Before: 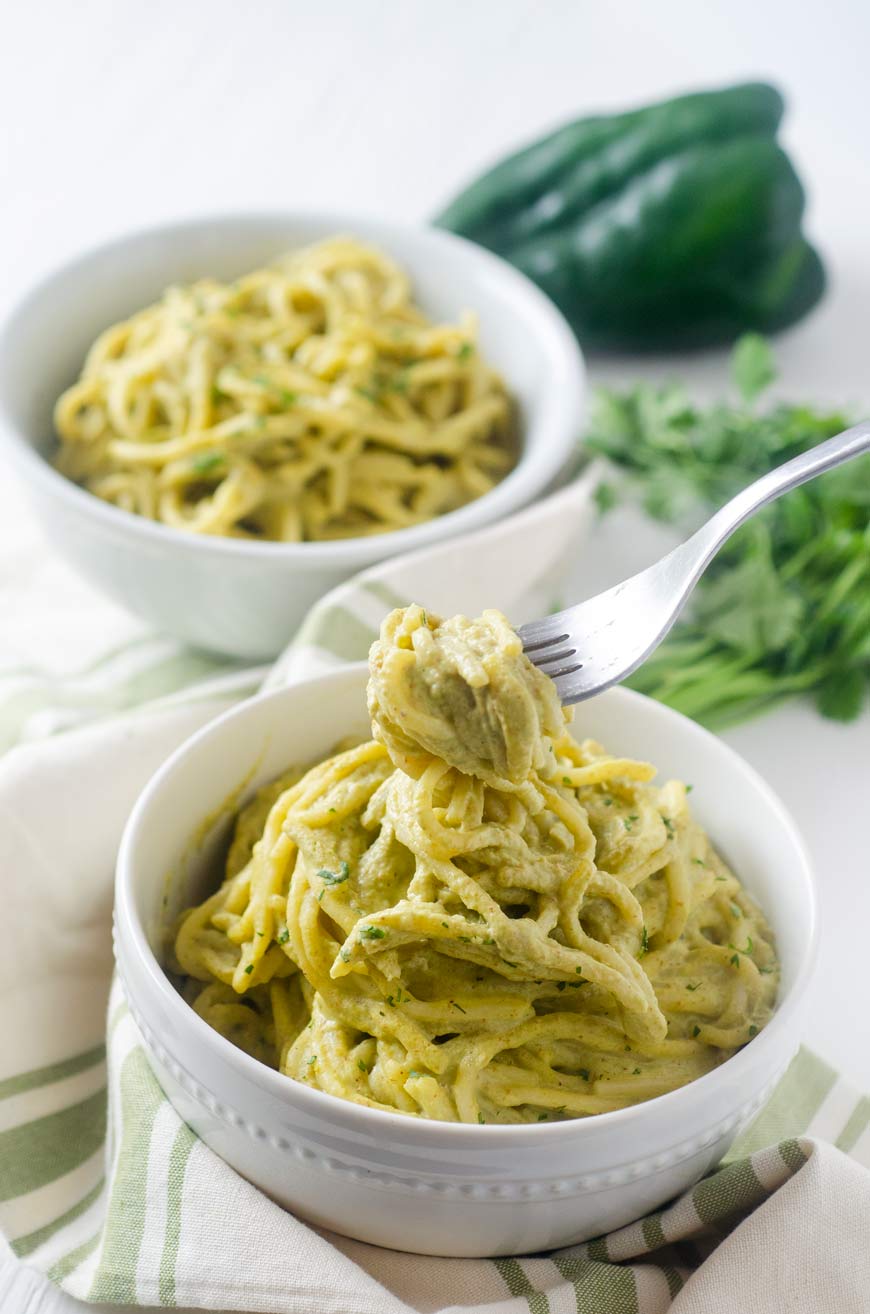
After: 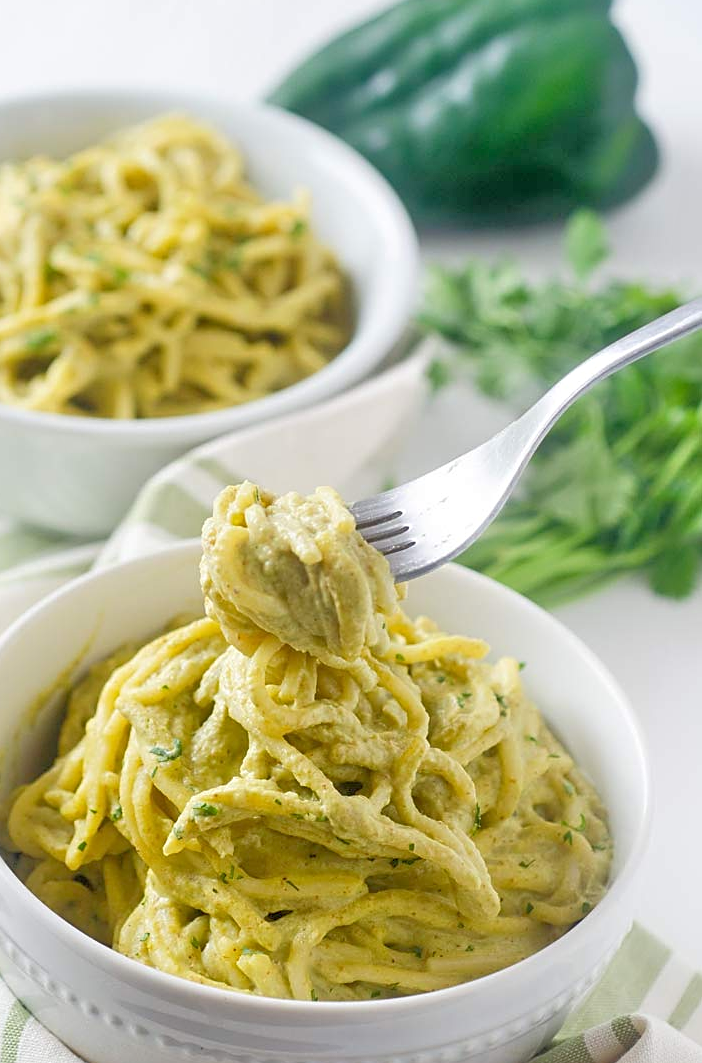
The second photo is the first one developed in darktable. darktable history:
sharpen: on, module defaults
crop: left 19.215%, top 9.405%, right 0%, bottom 9.647%
tone equalizer: -7 EV 0.146 EV, -6 EV 0.581 EV, -5 EV 1.14 EV, -4 EV 1.34 EV, -3 EV 1.12 EV, -2 EV 0.6 EV, -1 EV 0.155 EV
